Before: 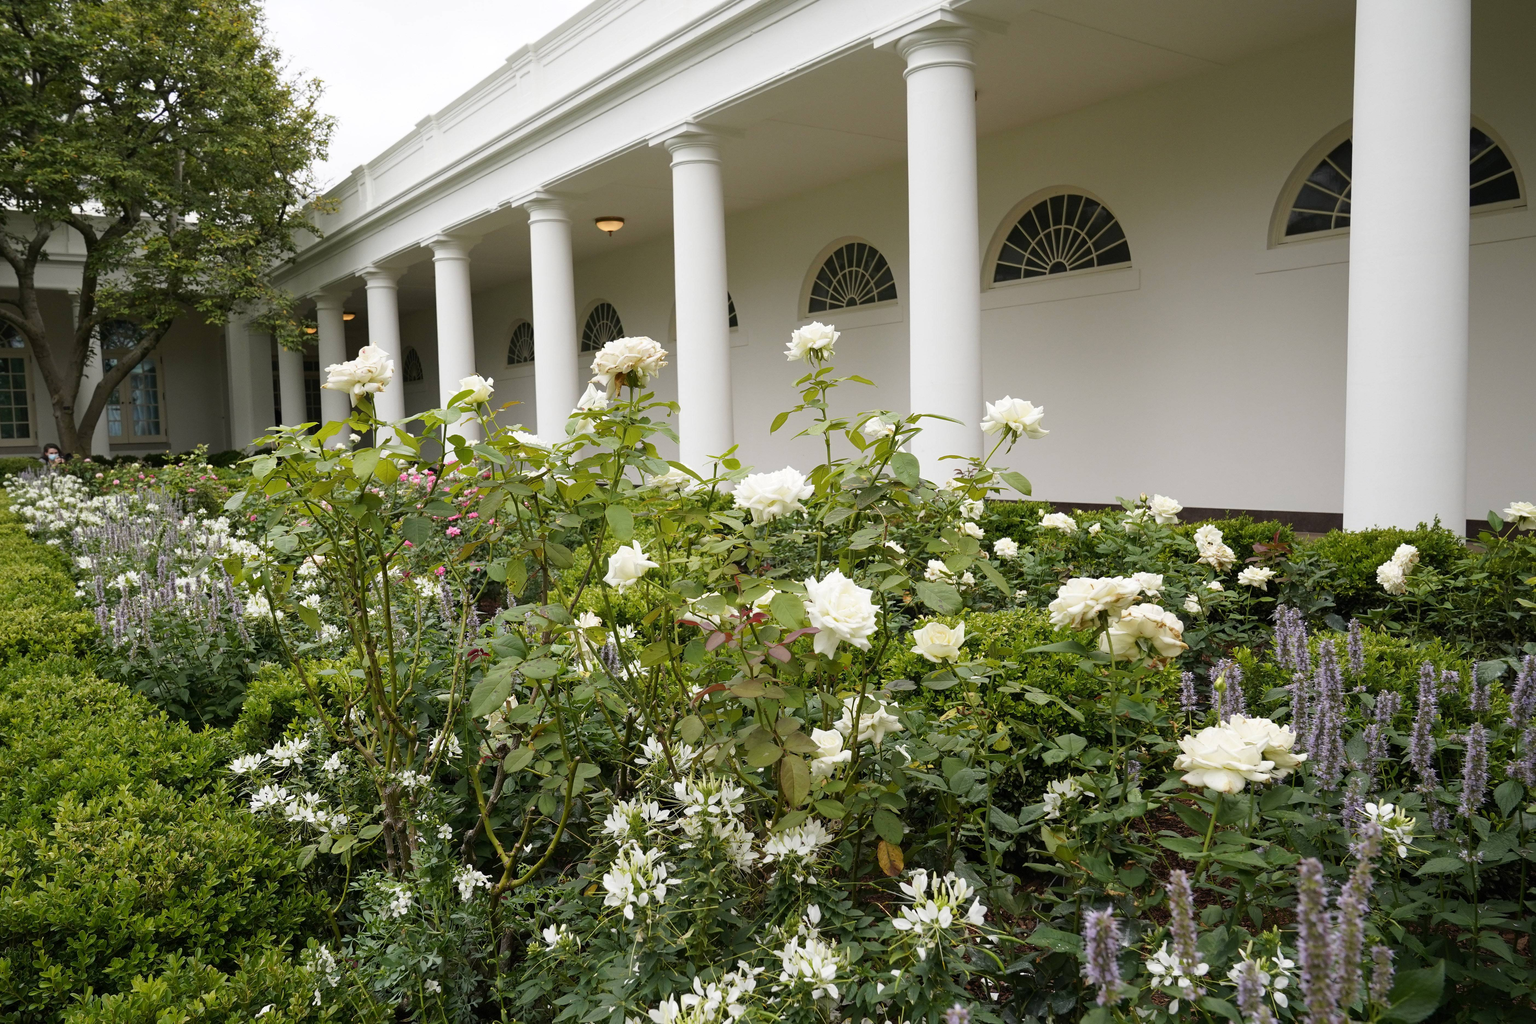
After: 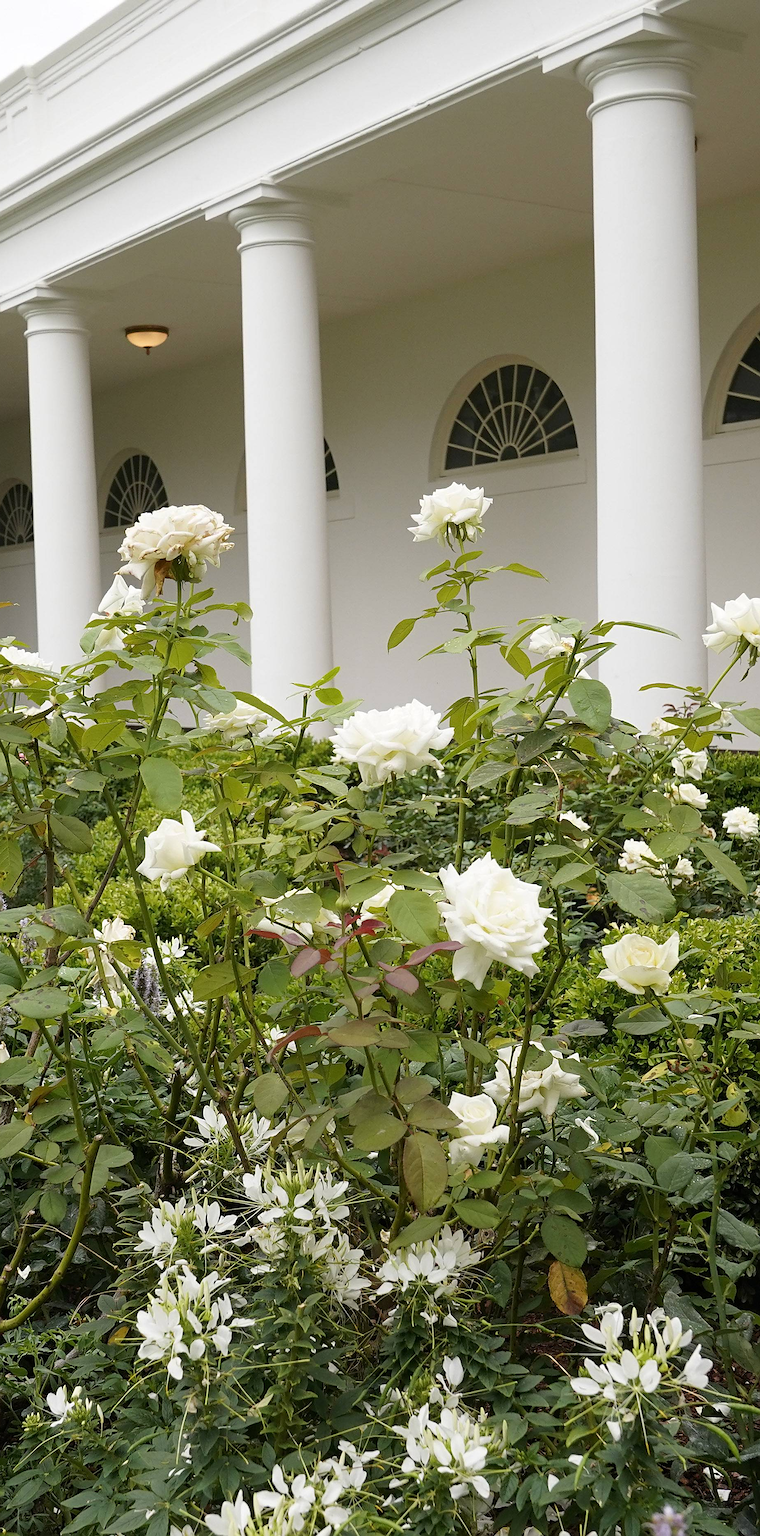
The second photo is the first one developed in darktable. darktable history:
crop: left 33.34%, right 33.634%
sharpen: on, module defaults
